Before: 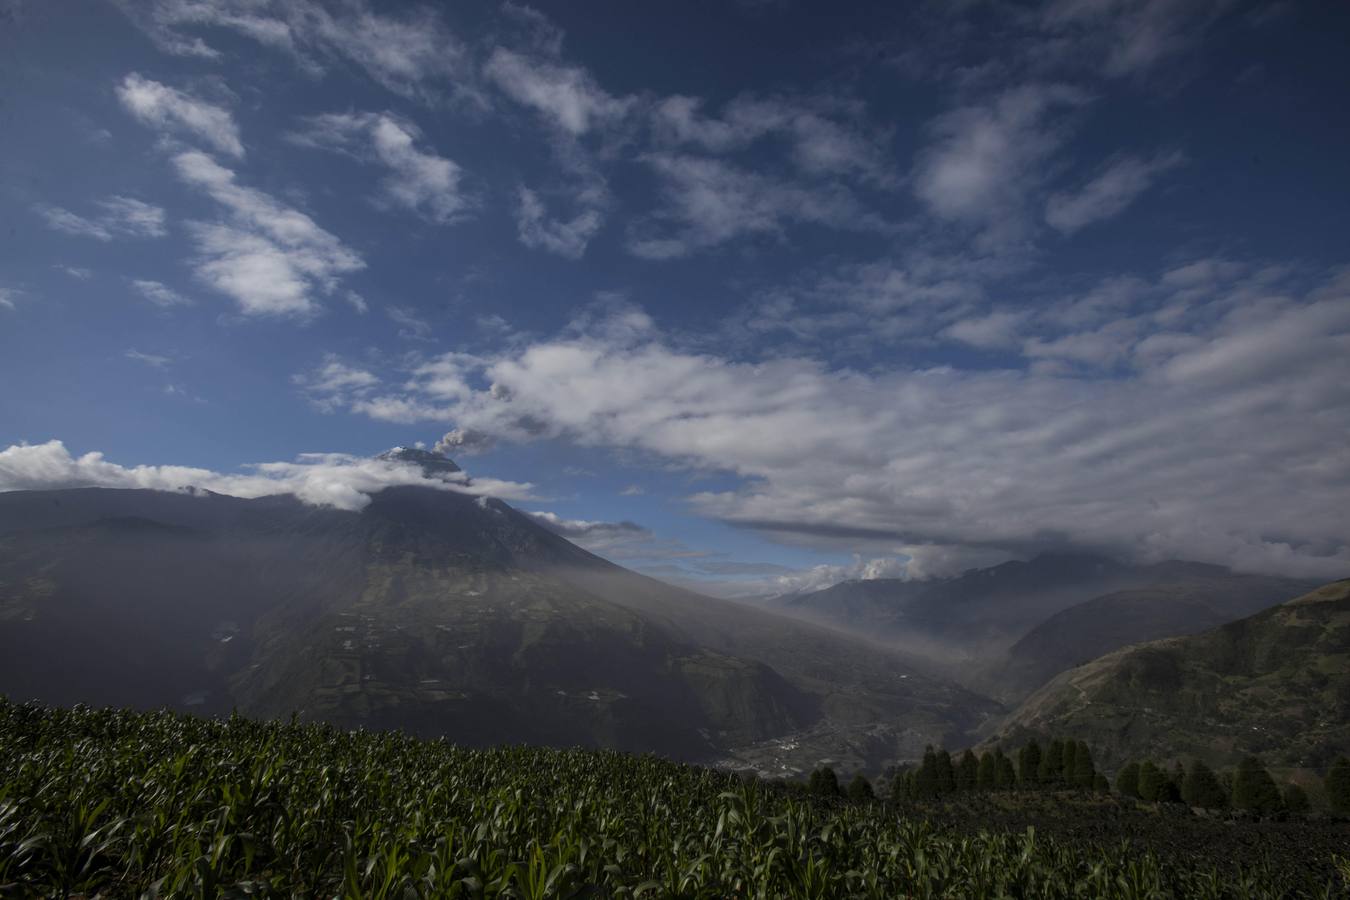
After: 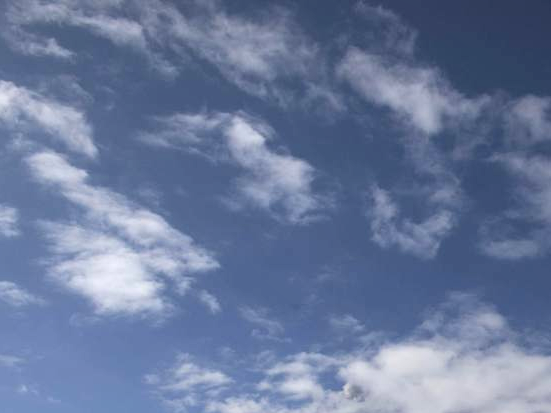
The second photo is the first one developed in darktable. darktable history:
crop and rotate: left 10.956%, top 0.079%, right 48.221%, bottom 53.988%
local contrast: mode bilateral grid, contrast 21, coarseness 50, detail 120%, midtone range 0.2
exposure: black level correction 0, exposure 0.691 EV, compensate highlight preservation false
